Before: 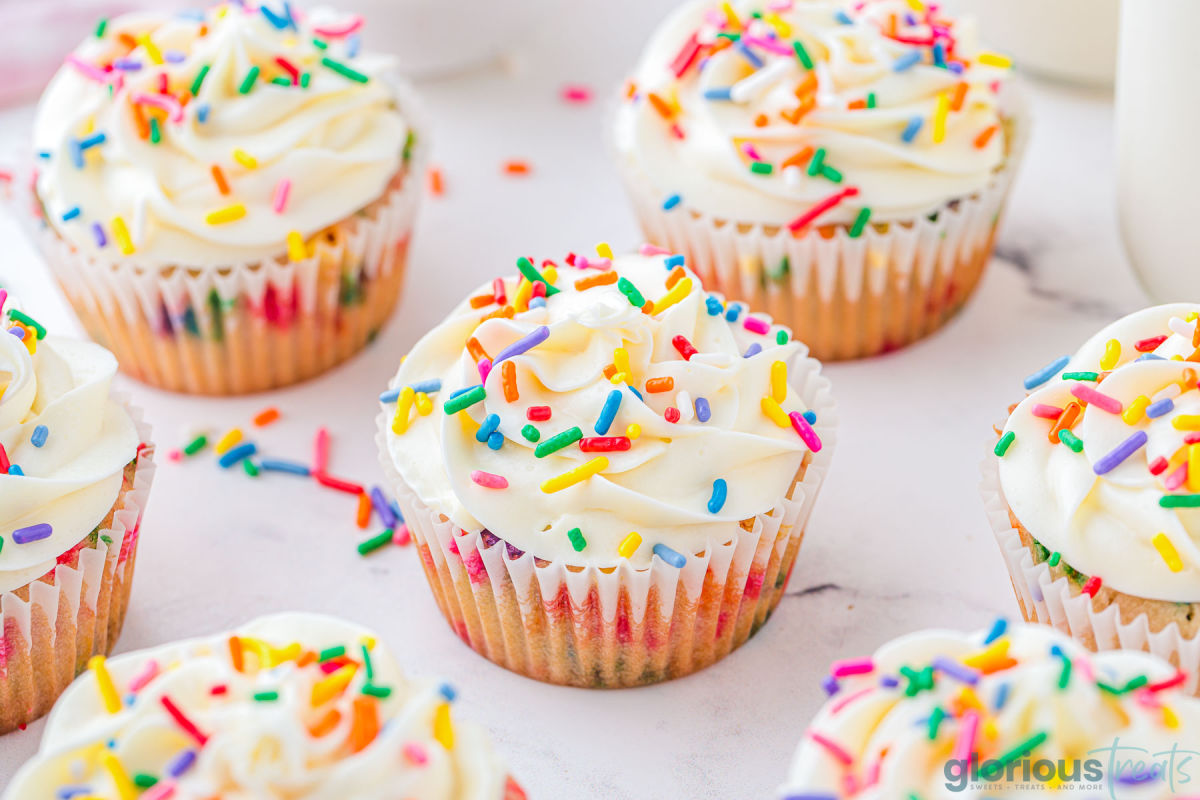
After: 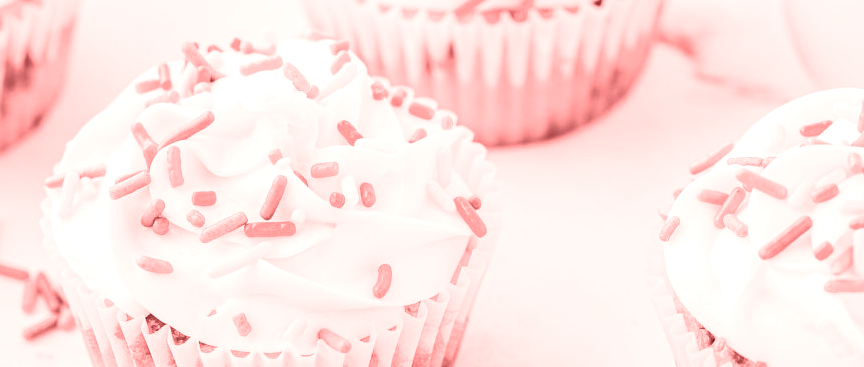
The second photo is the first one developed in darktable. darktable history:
contrast brightness saturation: contrast 0.2, brightness 0.16, saturation 0.22
colorize: saturation 60%, source mix 100%
crop and rotate: left 27.938%, top 27.046%, bottom 27.046%
